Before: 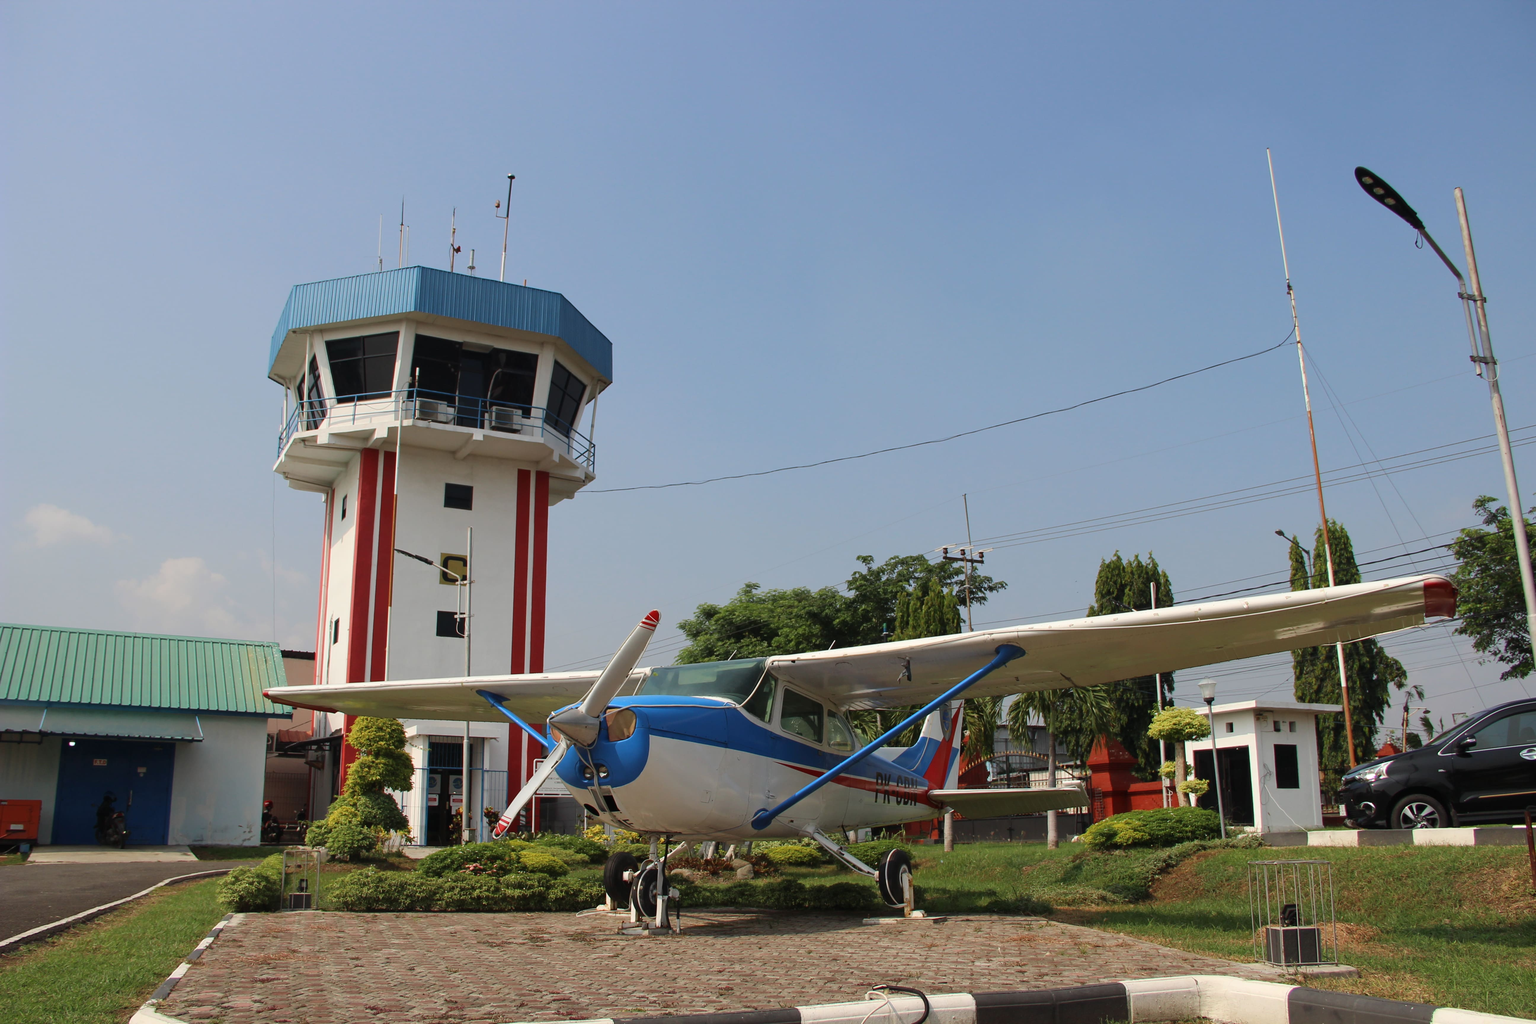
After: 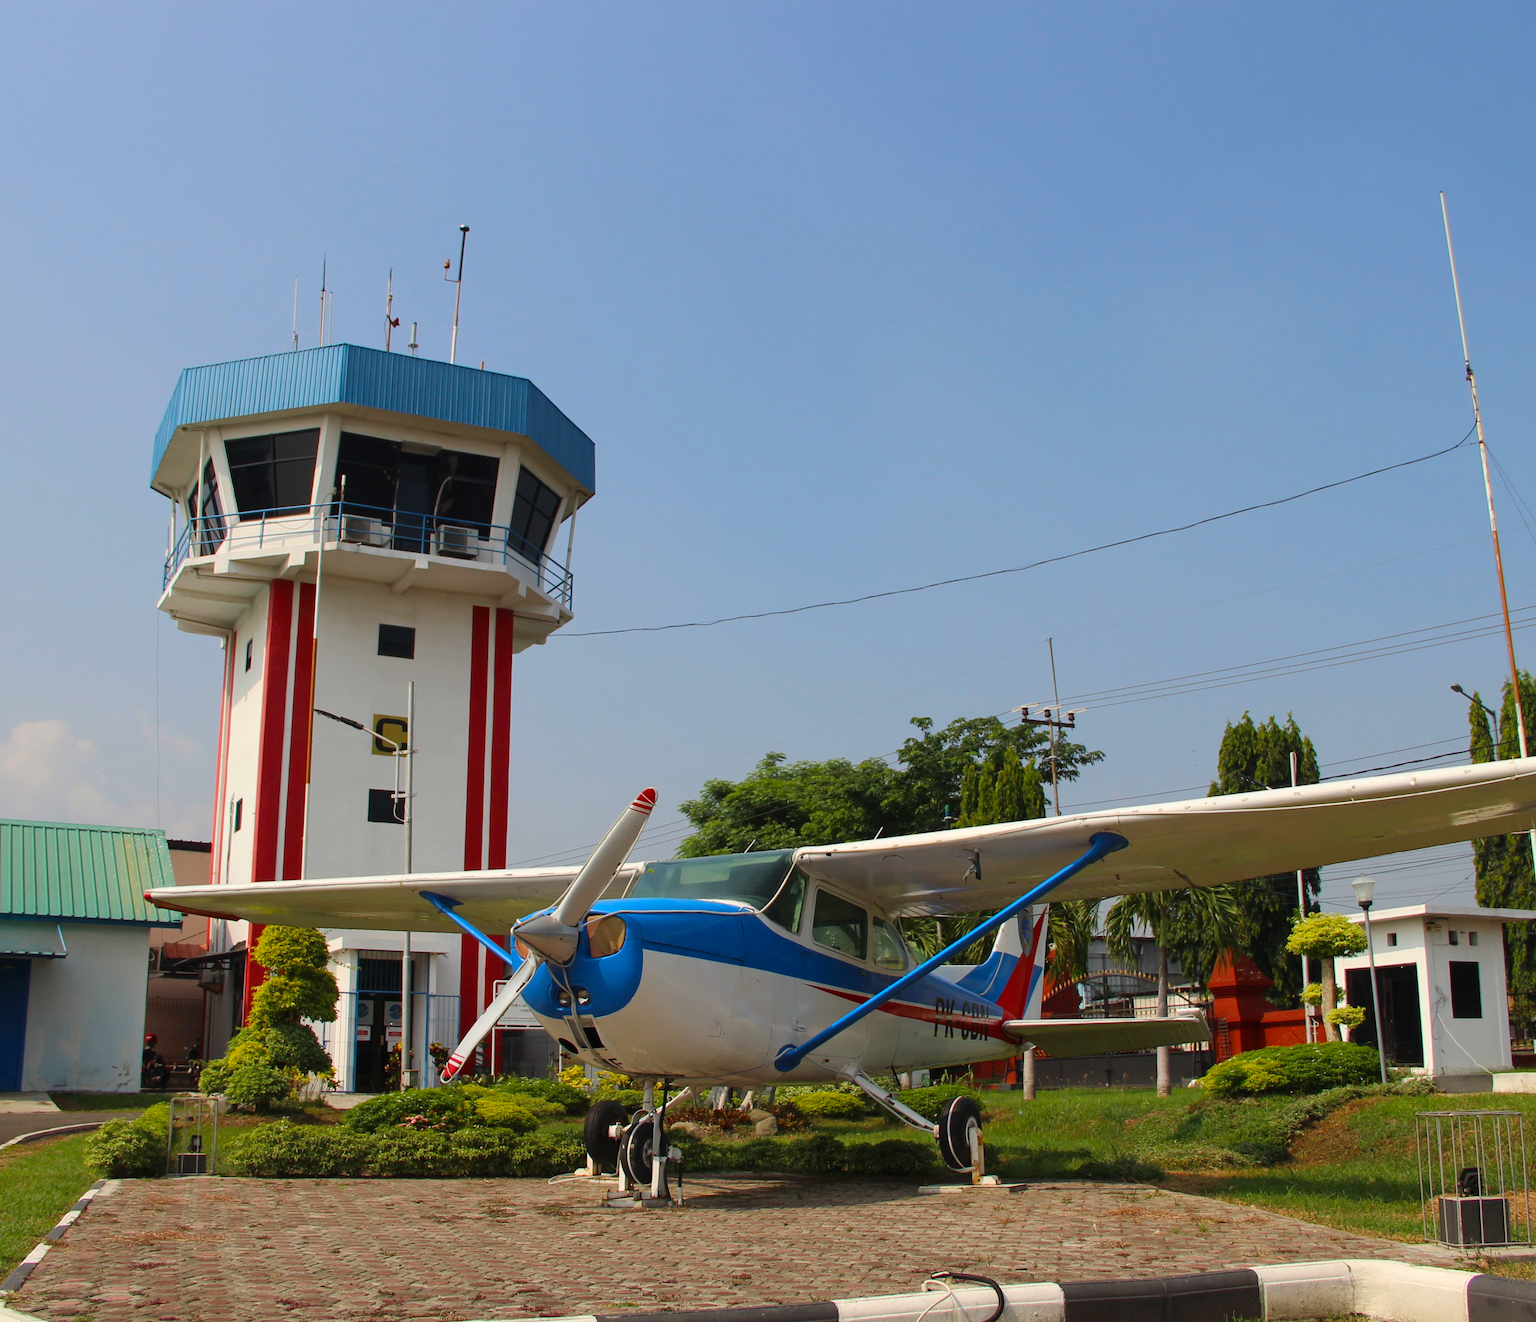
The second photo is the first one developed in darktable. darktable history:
color balance rgb: perceptual saturation grading › global saturation 20%, global vibrance 20%
crop: left 9.88%, right 12.664%
